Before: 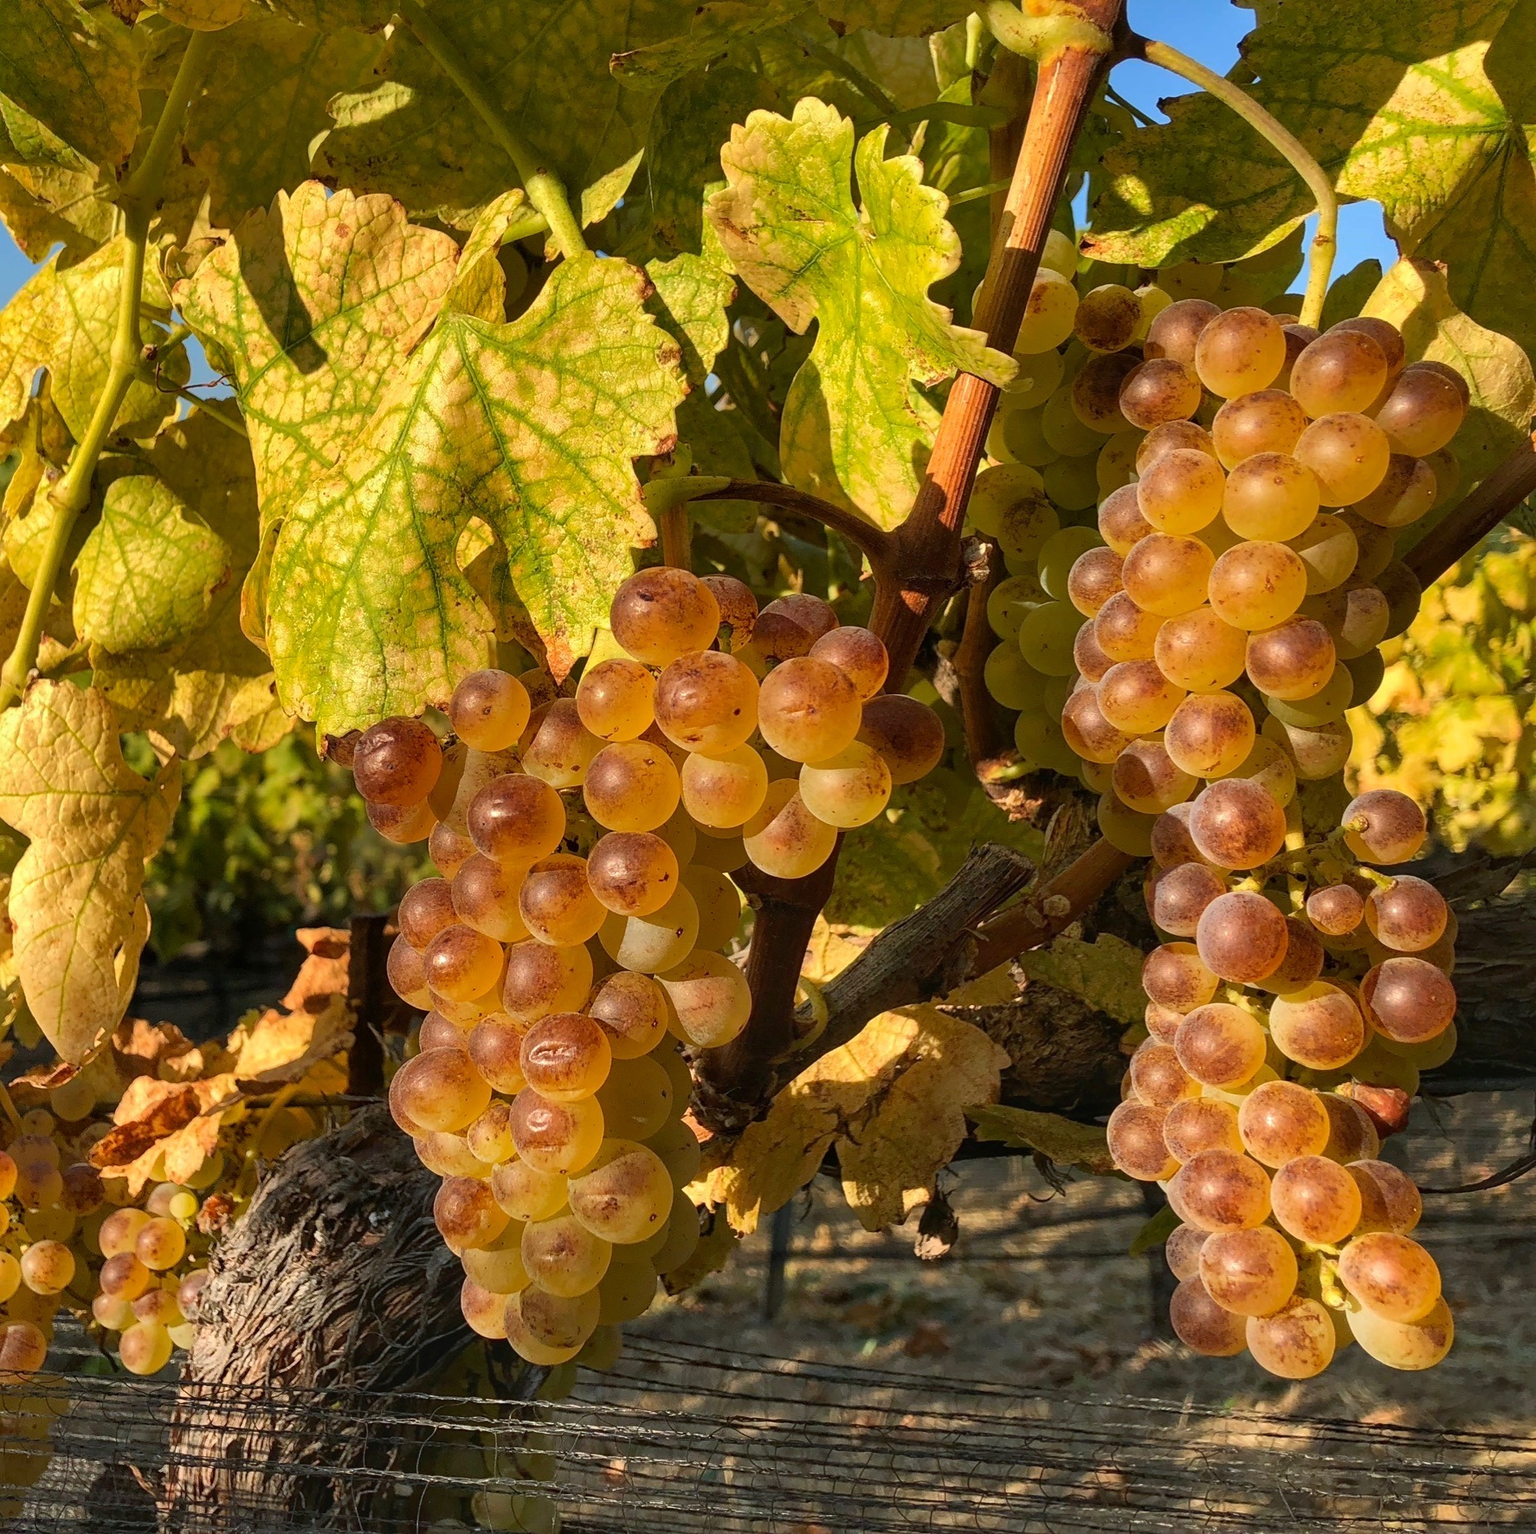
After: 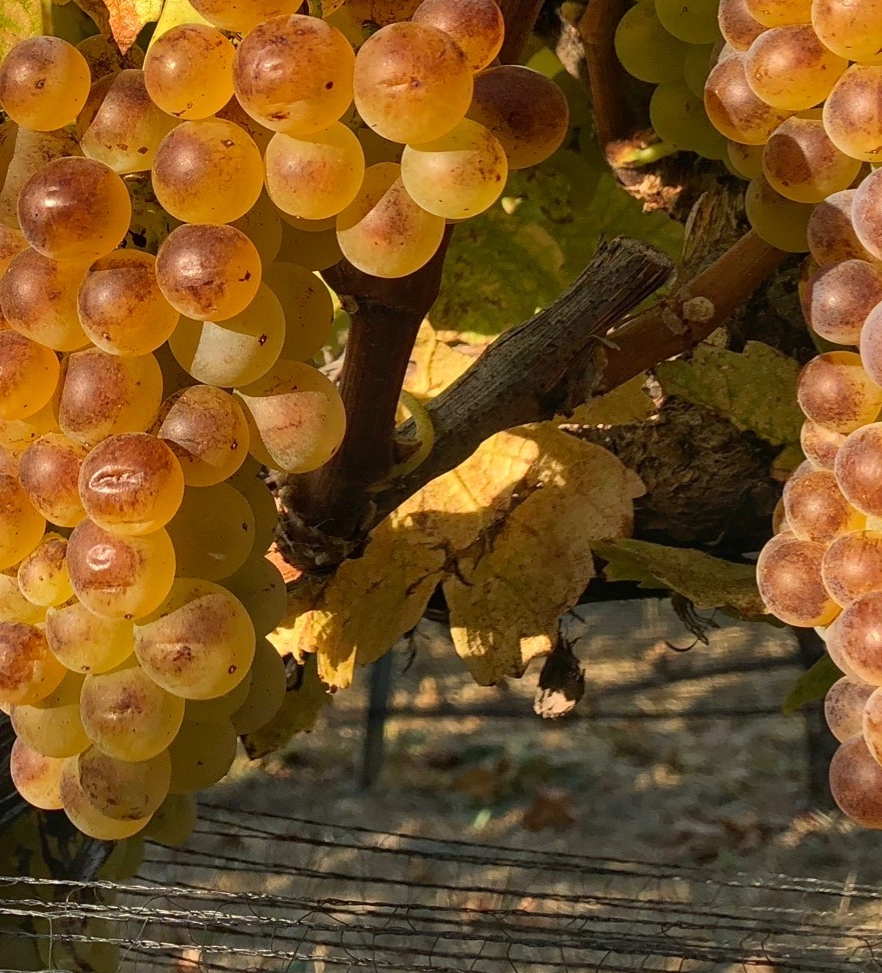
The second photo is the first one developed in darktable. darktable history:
crop: left 29.446%, top 41.592%, right 20.817%, bottom 3.47%
